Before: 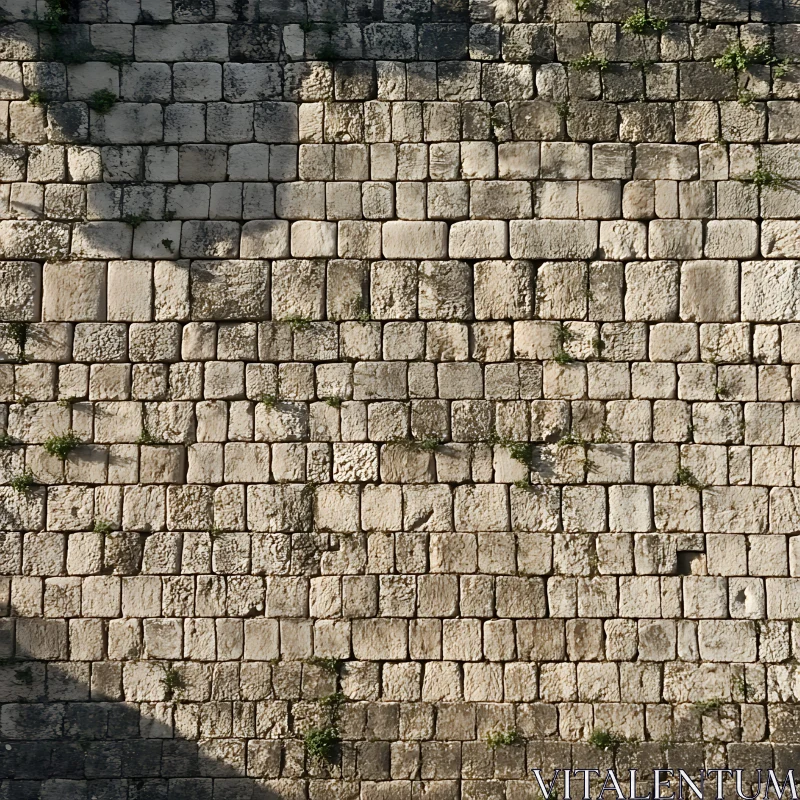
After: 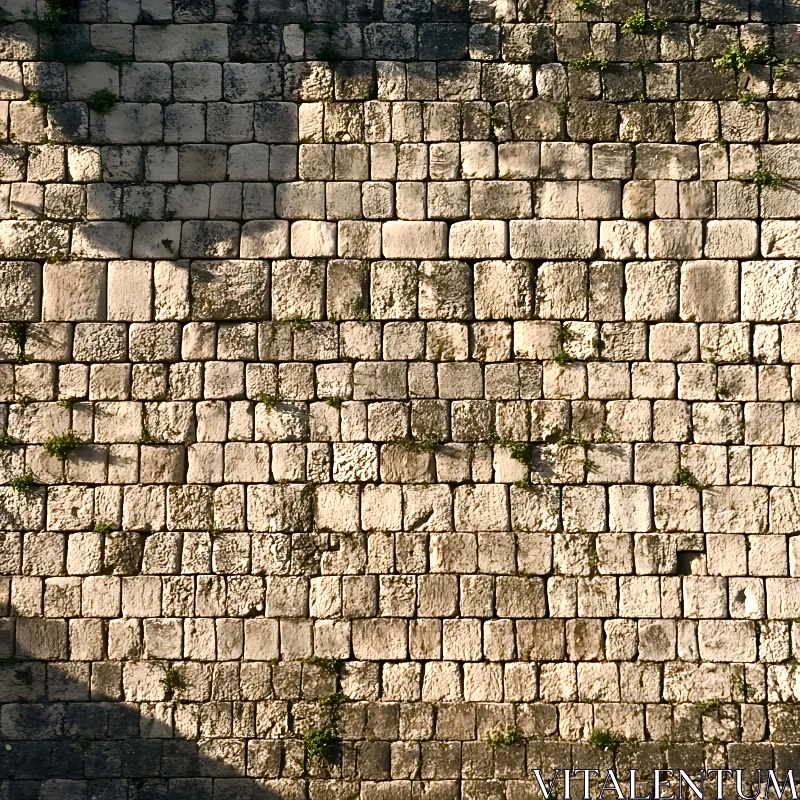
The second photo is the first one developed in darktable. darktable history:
color balance rgb: highlights gain › chroma 3.096%, highlights gain › hue 60.28°, linear chroma grading › global chroma 14.755%, perceptual saturation grading › global saturation 20%, perceptual saturation grading › highlights -49.752%, perceptual saturation grading › shadows 25.347%, perceptual brilliance grading › global brilliance 15.519%, perceptual brilliance grading › shadows -35.217%
